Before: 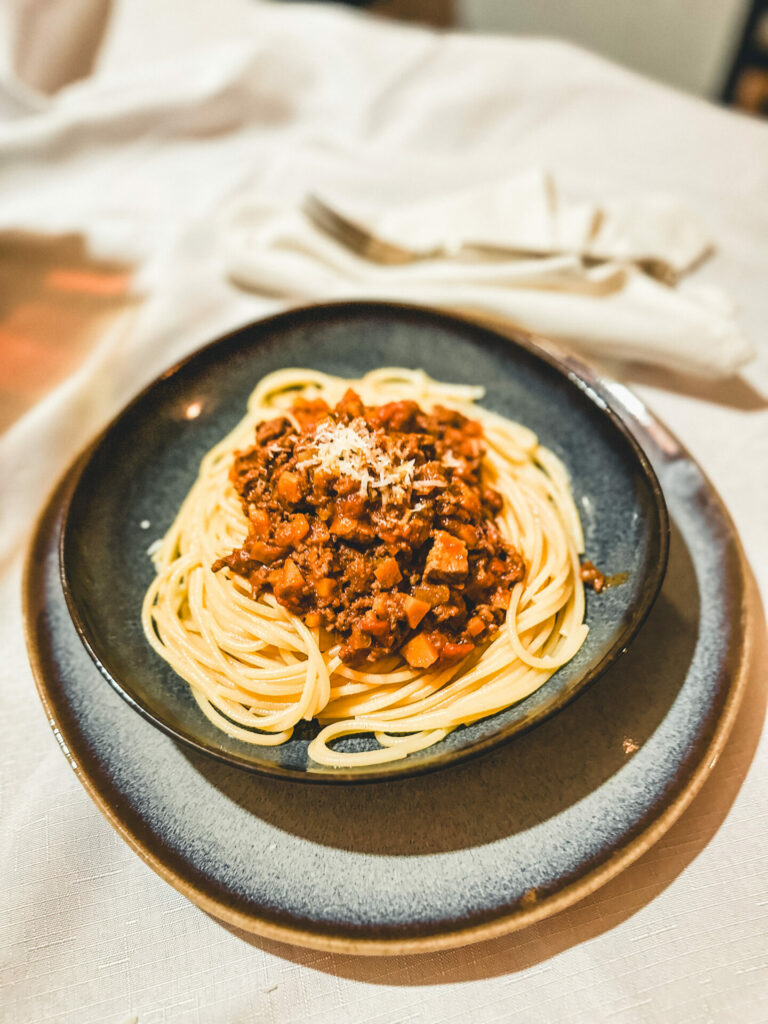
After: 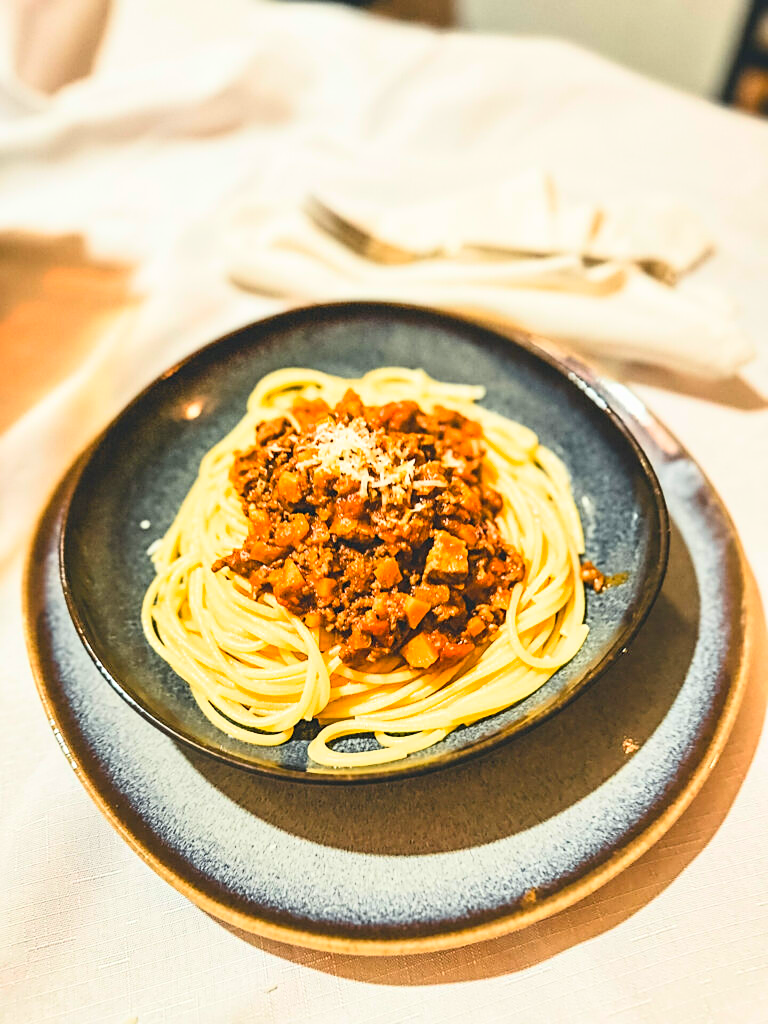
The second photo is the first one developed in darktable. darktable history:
contrast brightness saturation: contrast 0.24, brightness 0.26, saturation 0.39
sharpen: on, module defaults
